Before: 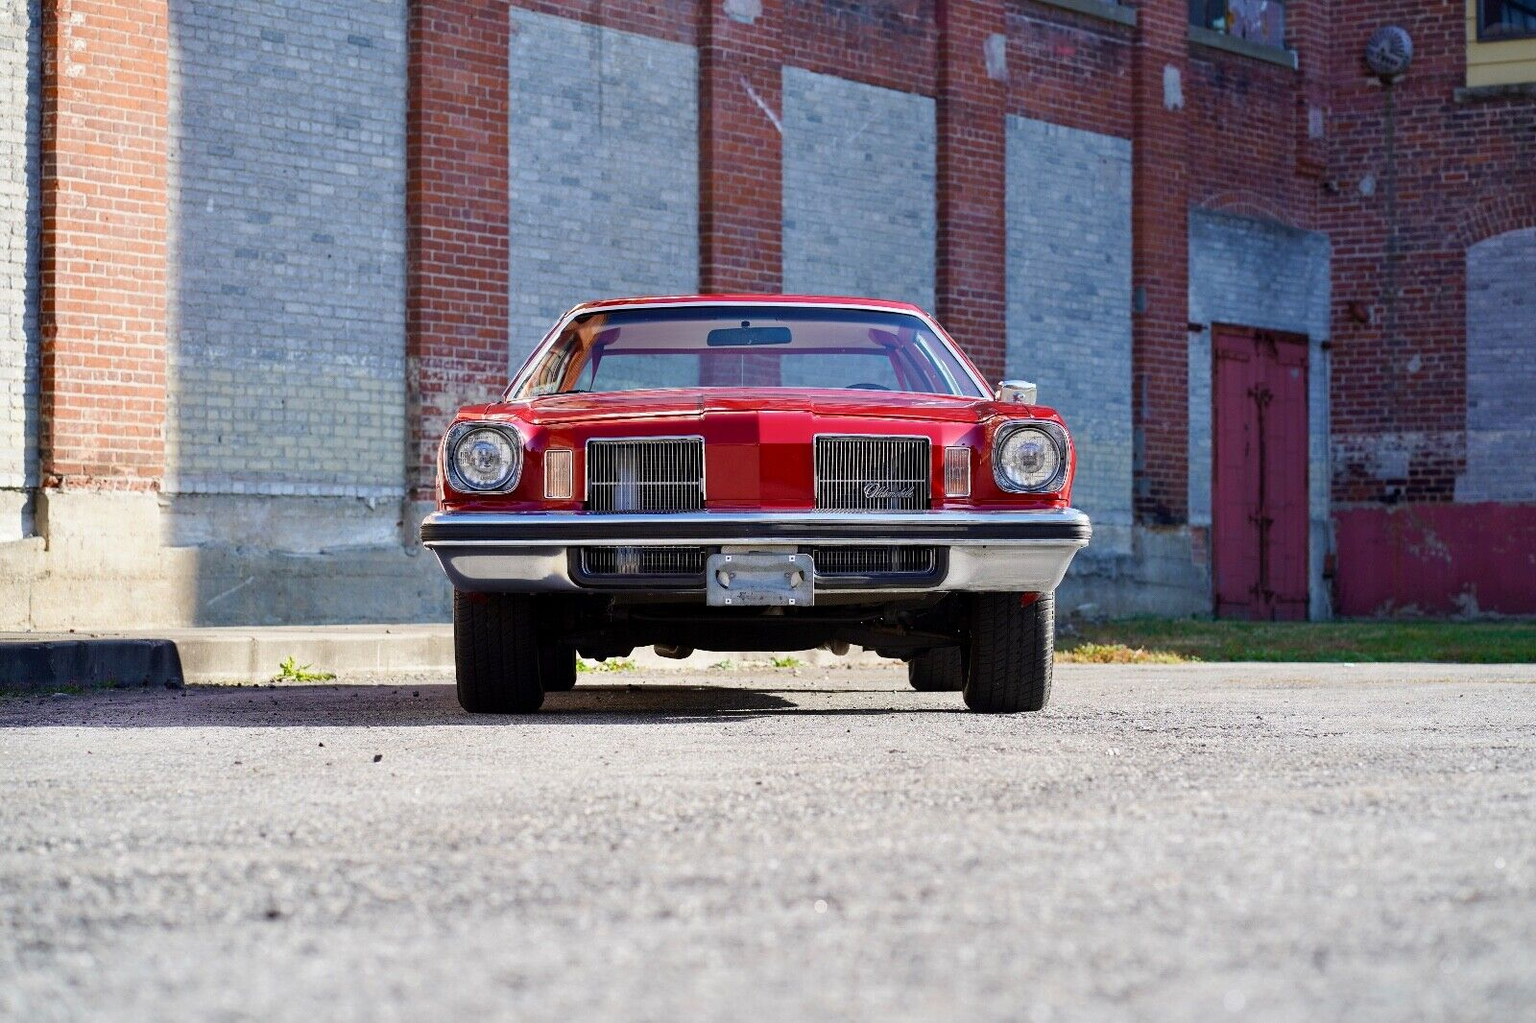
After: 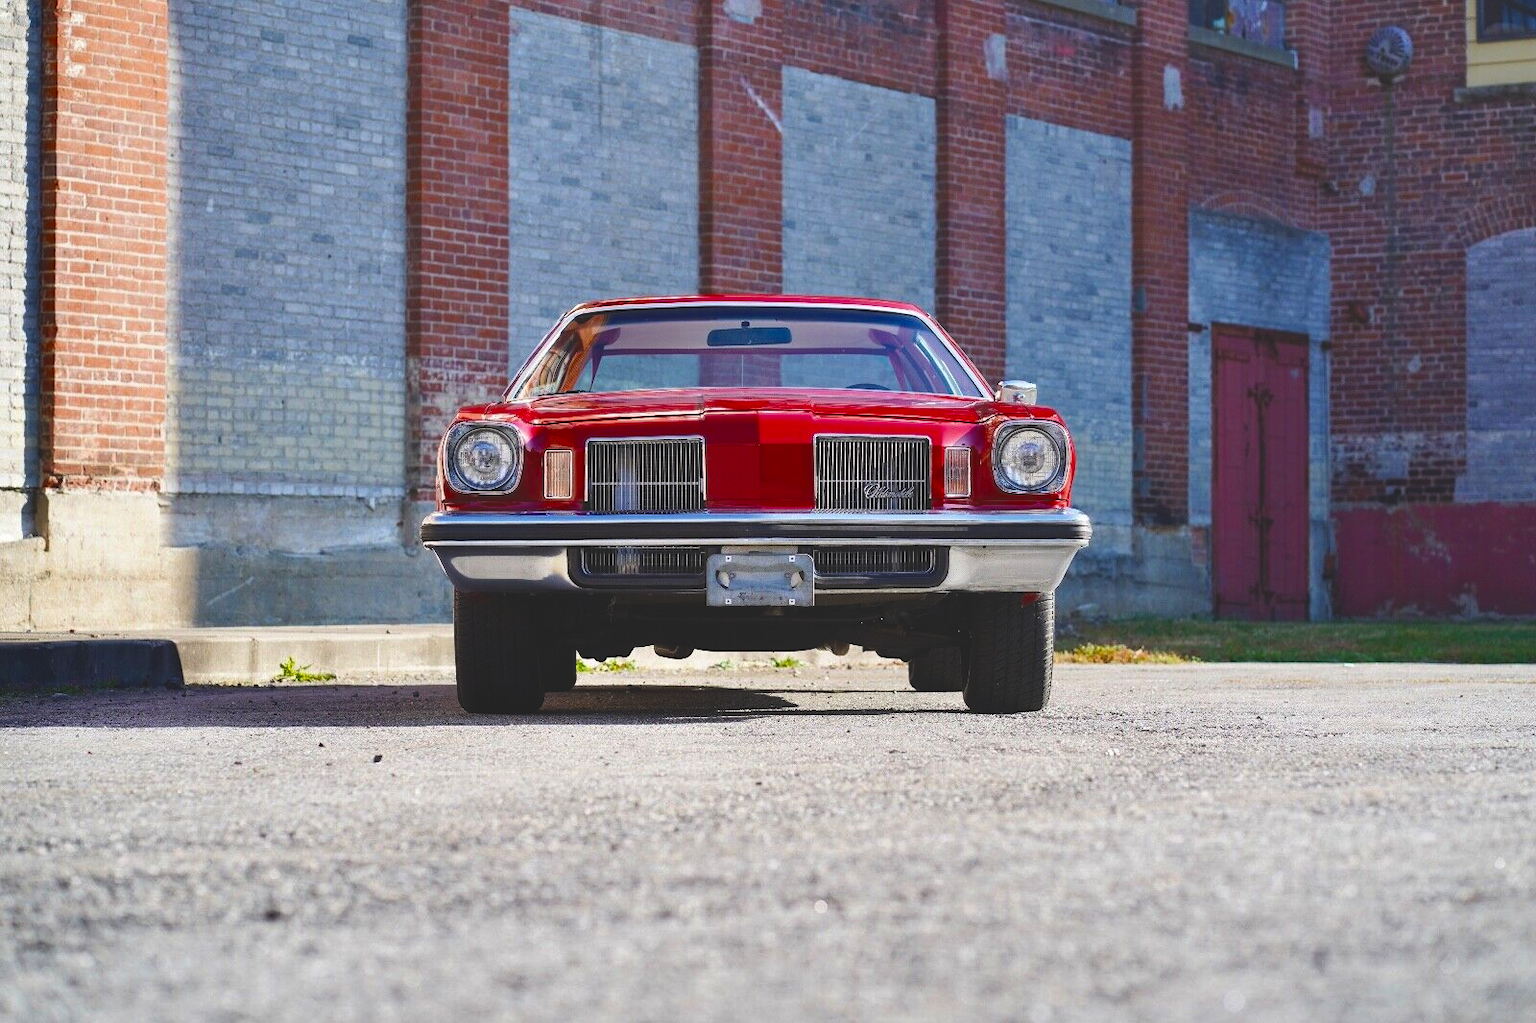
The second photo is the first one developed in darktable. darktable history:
color balance rgb: global offset › luminance 1.985%, perceptual saturation grading › global saturation 14.906%, global vibrance 7.05%, saturation formula JzAzBz (2021)
shadows and highlights: radius 266.07, soften with gaussian
